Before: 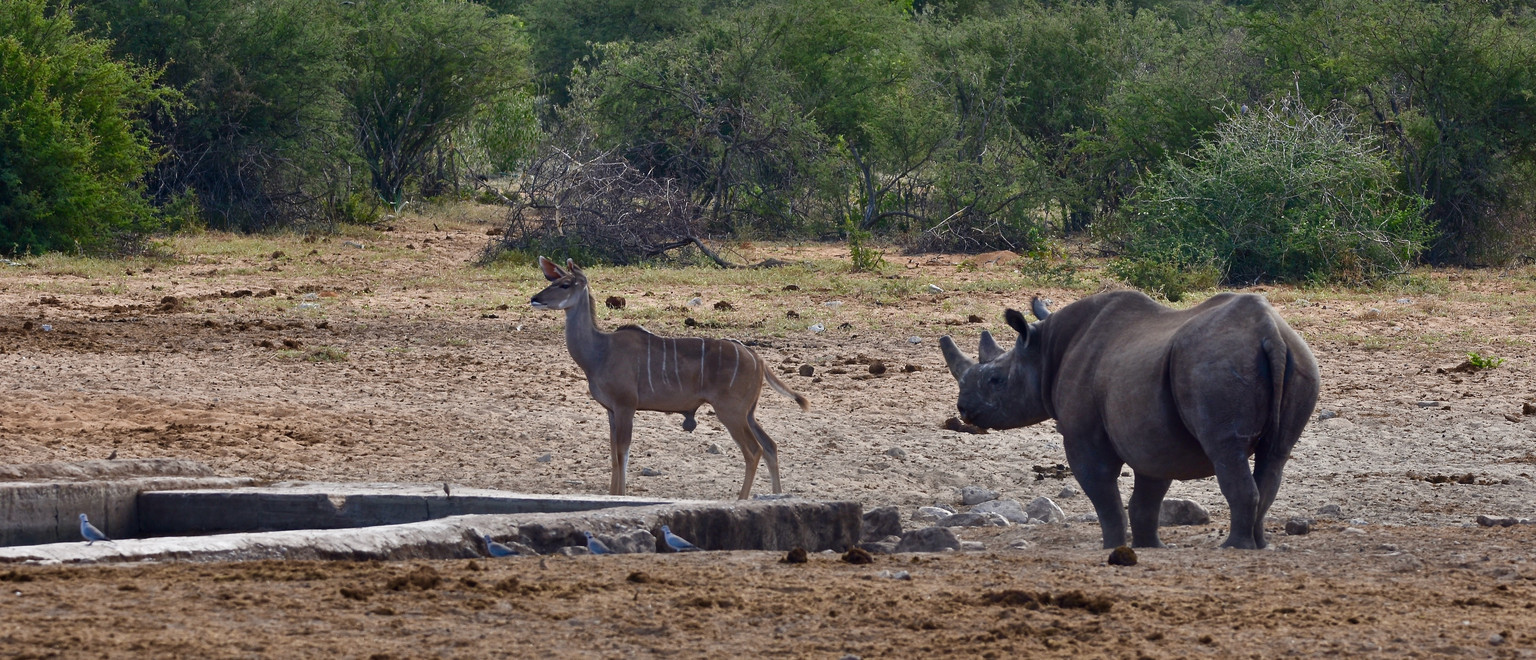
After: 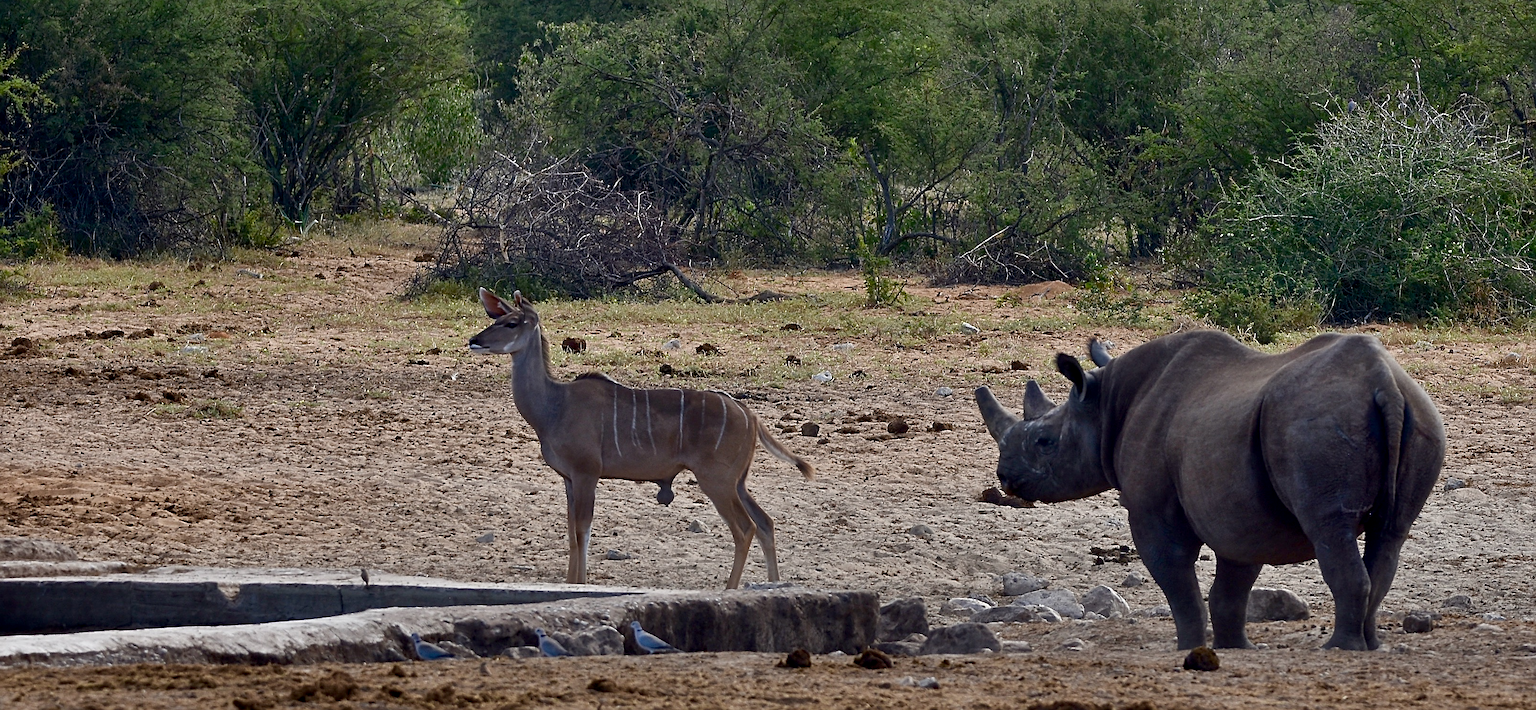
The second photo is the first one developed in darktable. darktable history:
crop: left 9.915%, top 3.612%, right 9.247%, bottom 9.432%
exposure: black level correction 0.006, exposure -0.226 EV, compensate exposure bias true, compensate highlight preservation false
sharpen: radius 2.75
